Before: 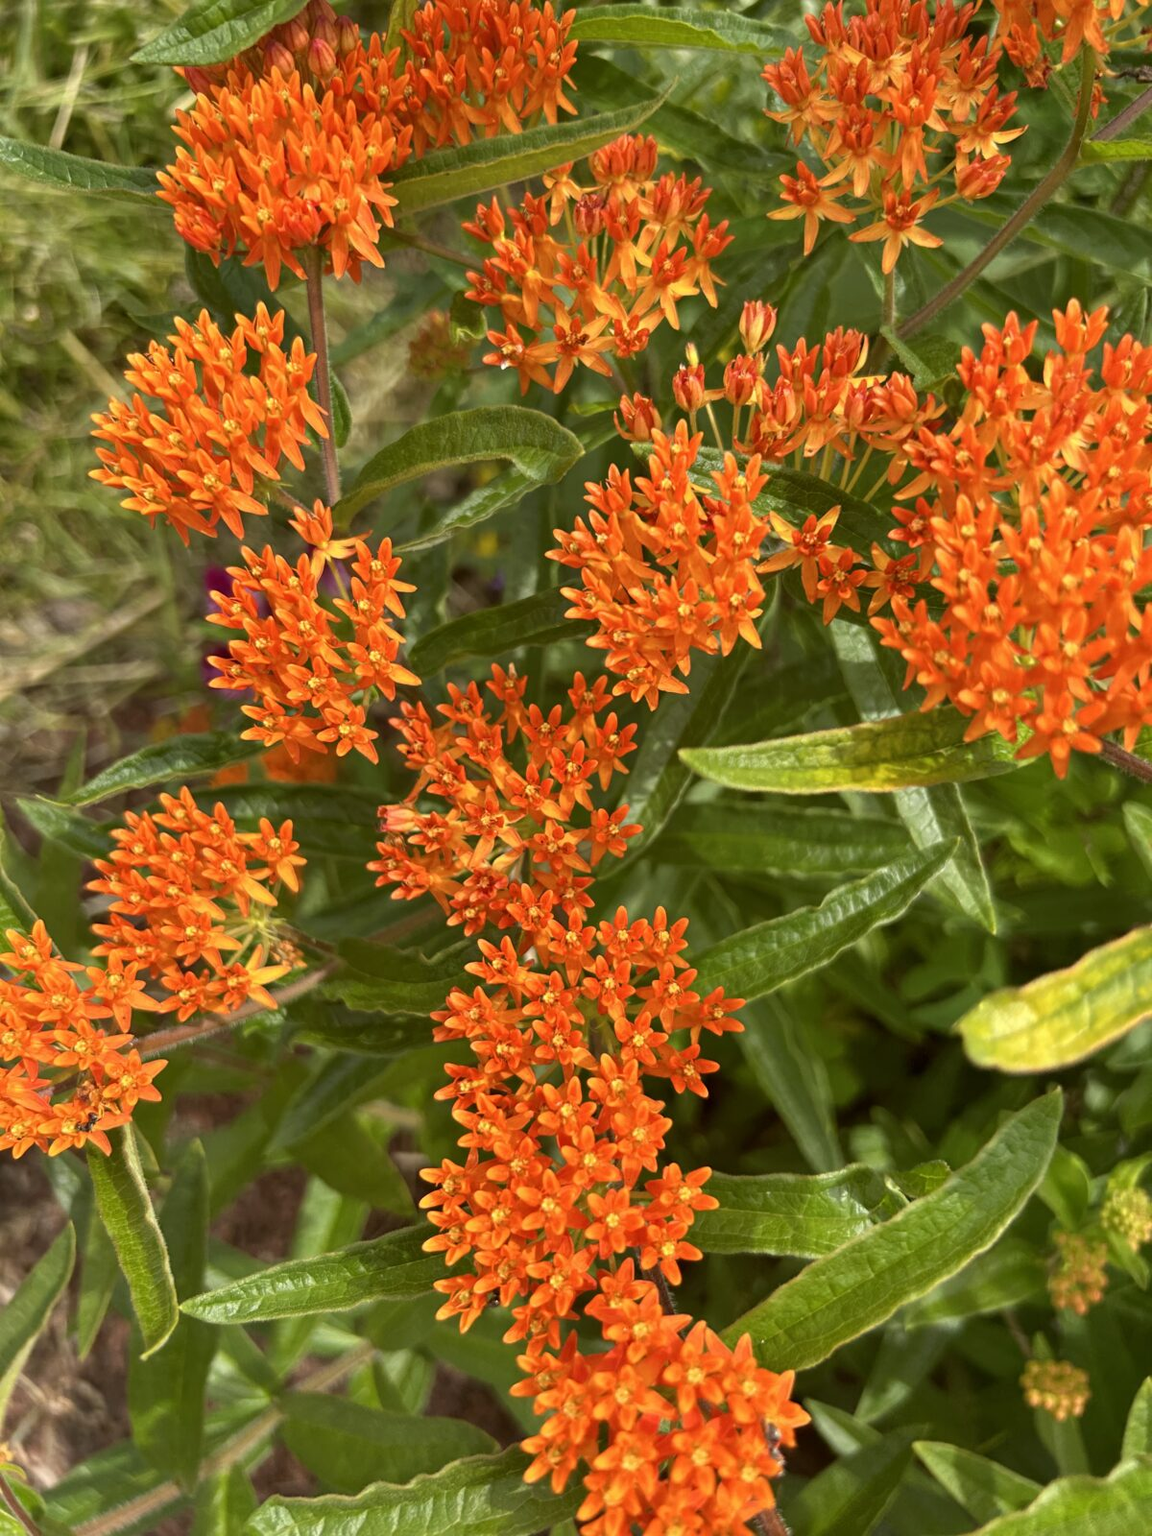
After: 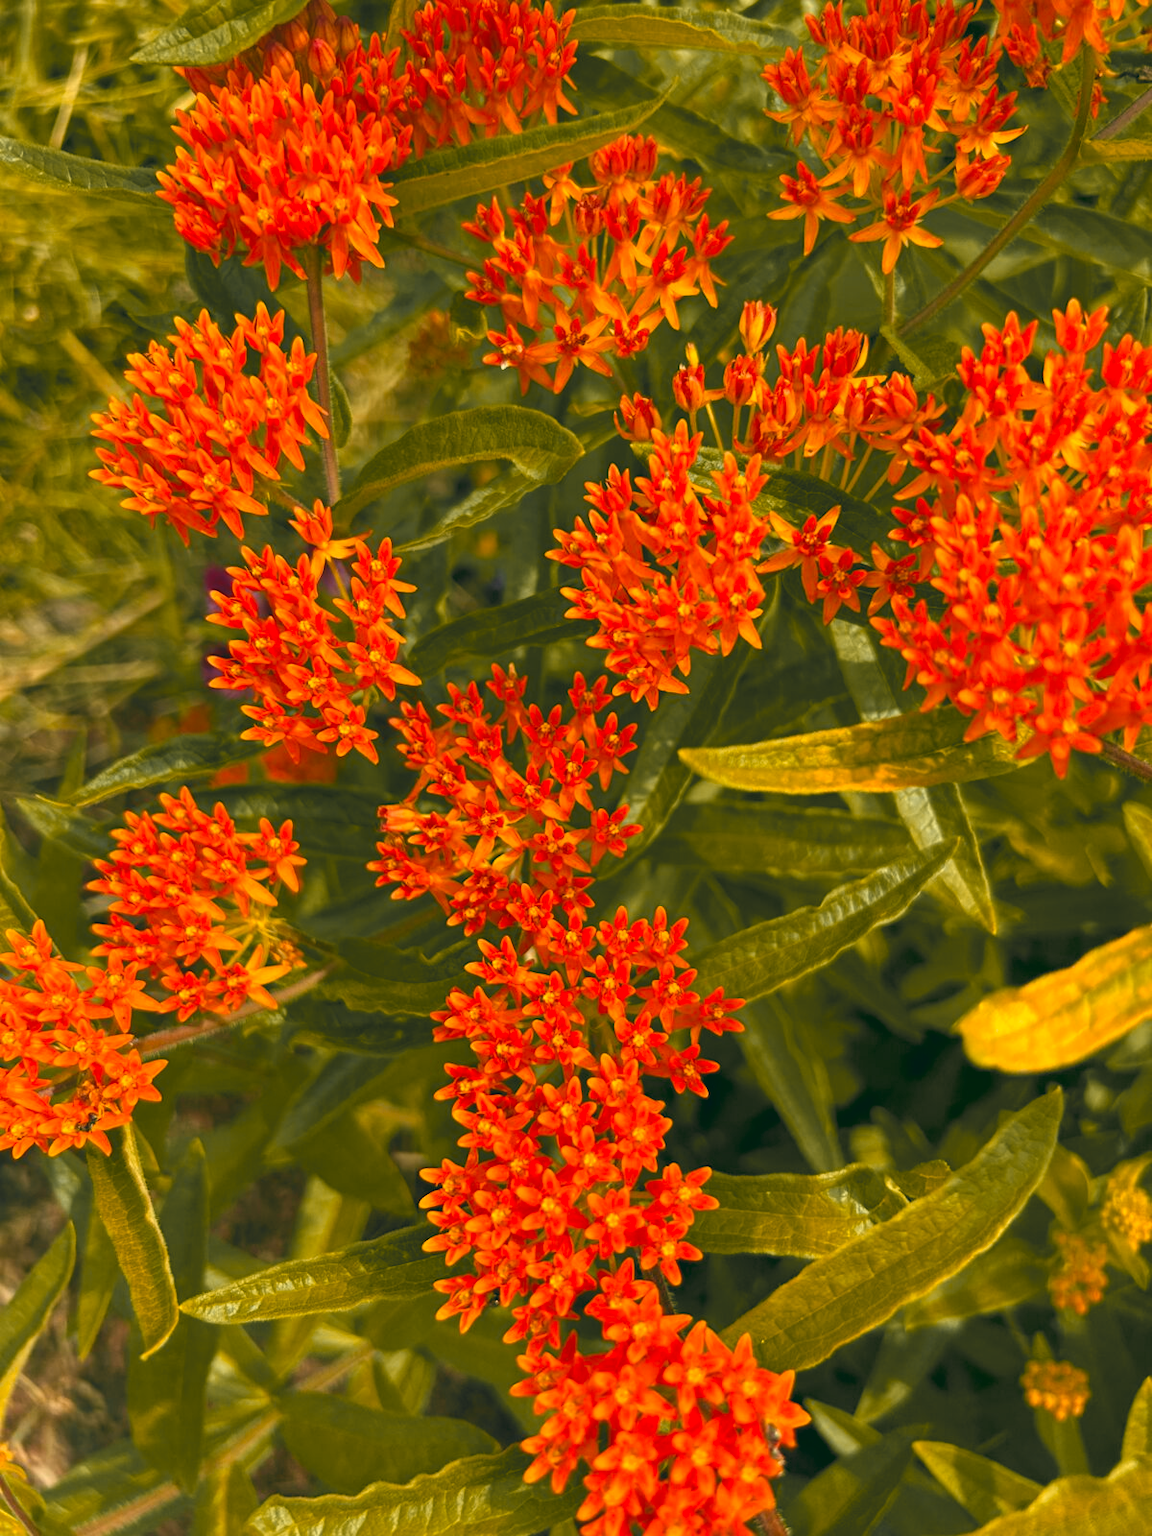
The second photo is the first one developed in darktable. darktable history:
color zones: curves: ch0 [(0, 0.499) (0.143, 0.5) (0.286, 0.5) (0.429, 0.476) (0.571, 0.284) (0.714, 0.243) (0.857, 0.449) (1, 0.499)]; ch1 [(0, 0.532) (0.143, 0.645) (0.286, 0.696) (0.429, 0.211) (0.571, 0.504) (0.714, 0.493) (0.857, 0.495) (1, 0.532)]; ch2 [(0, 0.5) (0.143, 0.5) (0.286, 0.427) (0.429, 0.324) (0.571, 0.5) (0.714, 0.5) (0.857, 0.5) (1, 0.5)]
tone equalizer: on, module defaults
color balance: lift [1.005, 0.99, 1.007, 1.01], gamma [1, 1.034, 1.032, 0.966], gain [0.873, 1.055, 1.067, 0.933]
